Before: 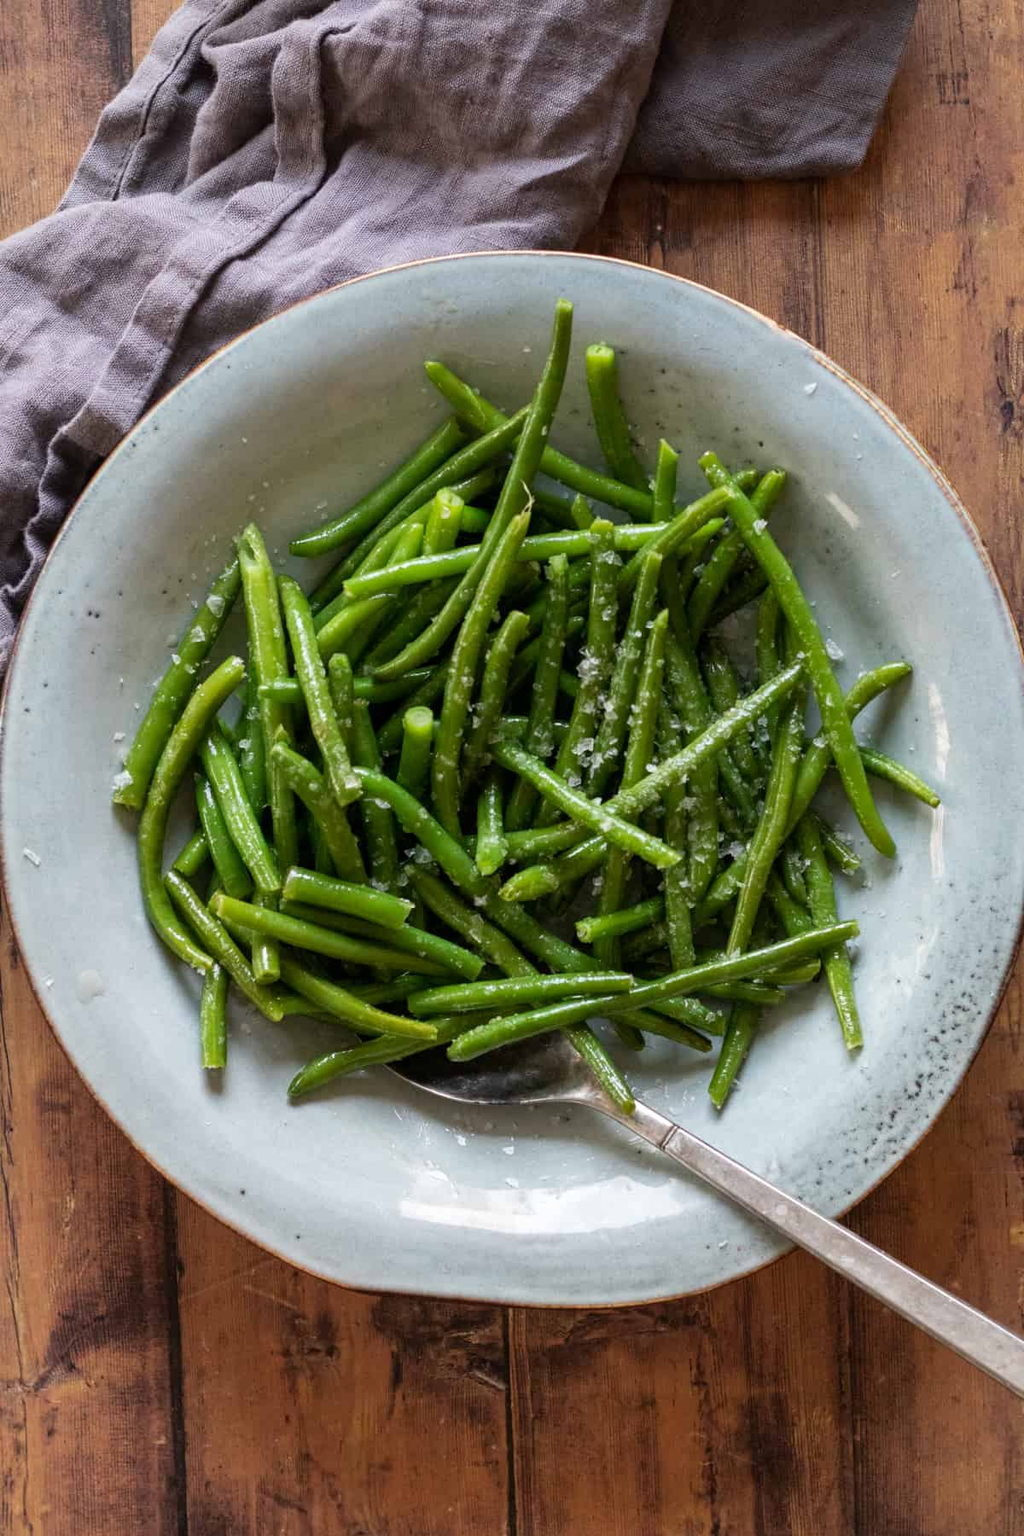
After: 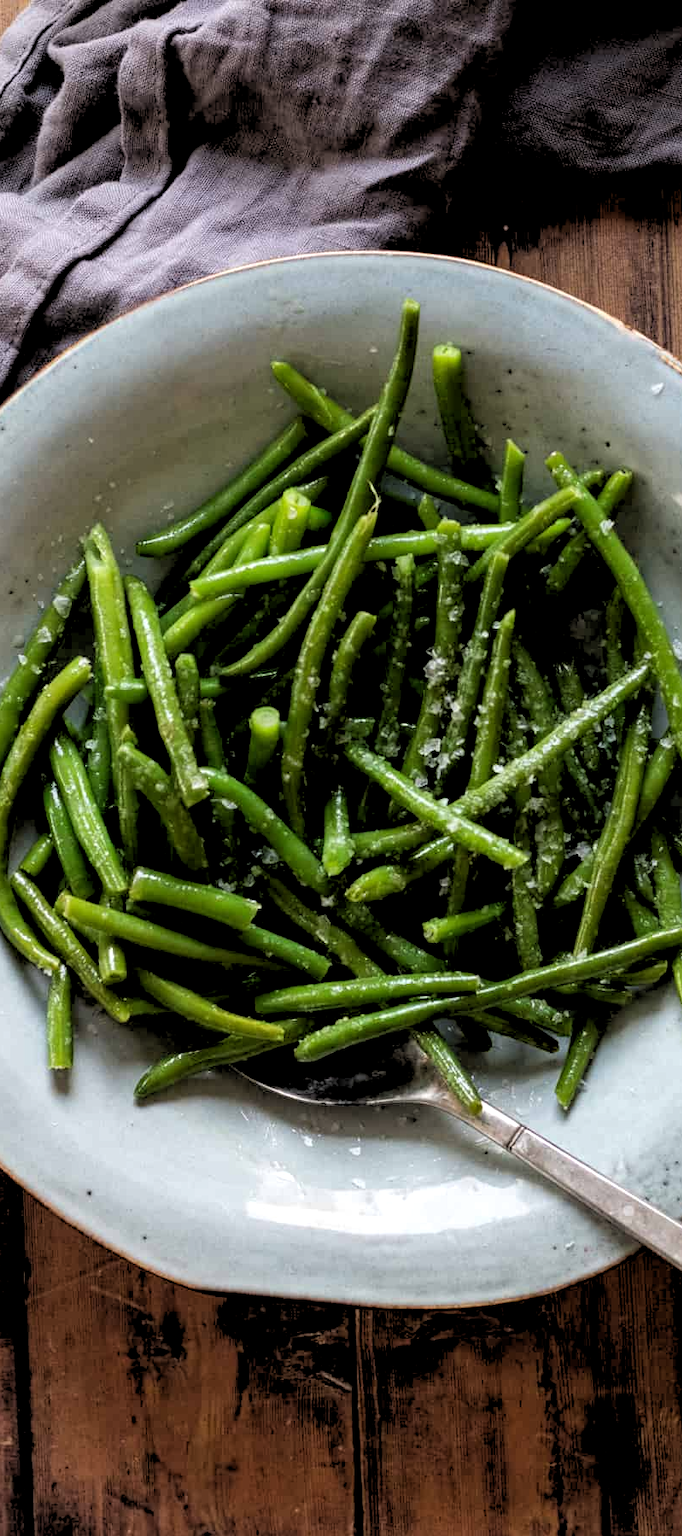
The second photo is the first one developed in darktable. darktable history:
crop and rotate: left 15.055%, right 18.278%
rgb levels: levels [[0.034, 0.472, 0.904], [0, 0.5, 1], [0, 0.5, 1]]
